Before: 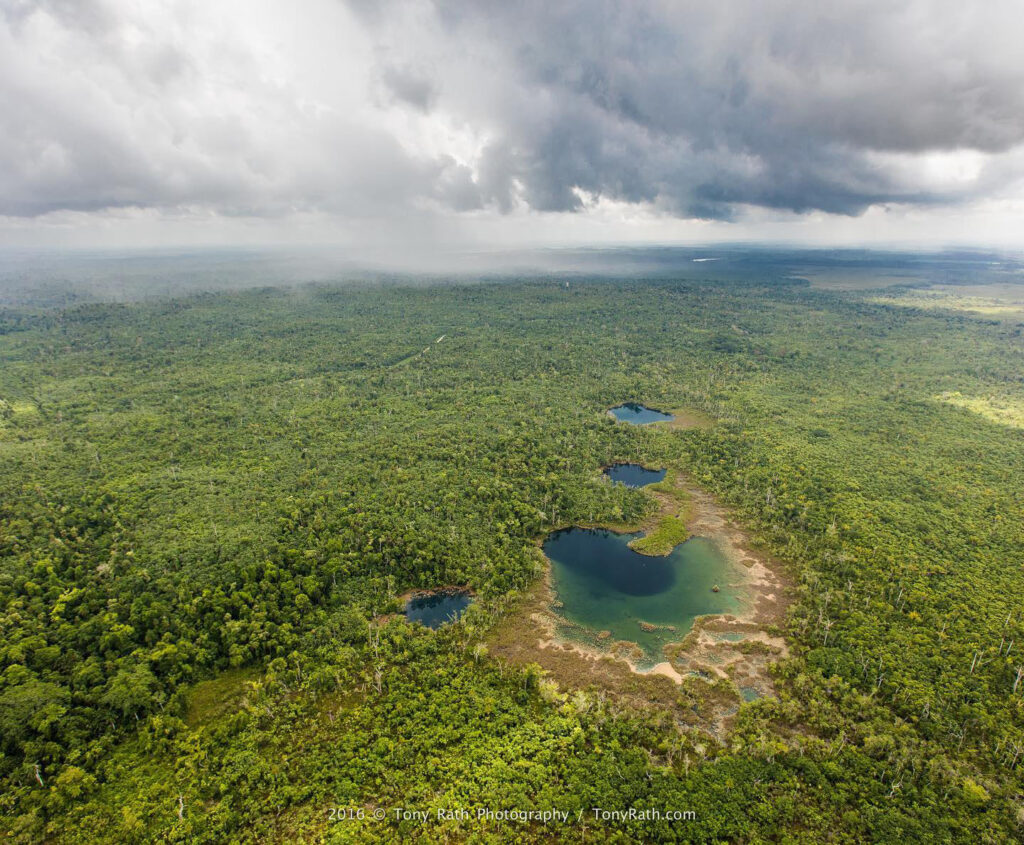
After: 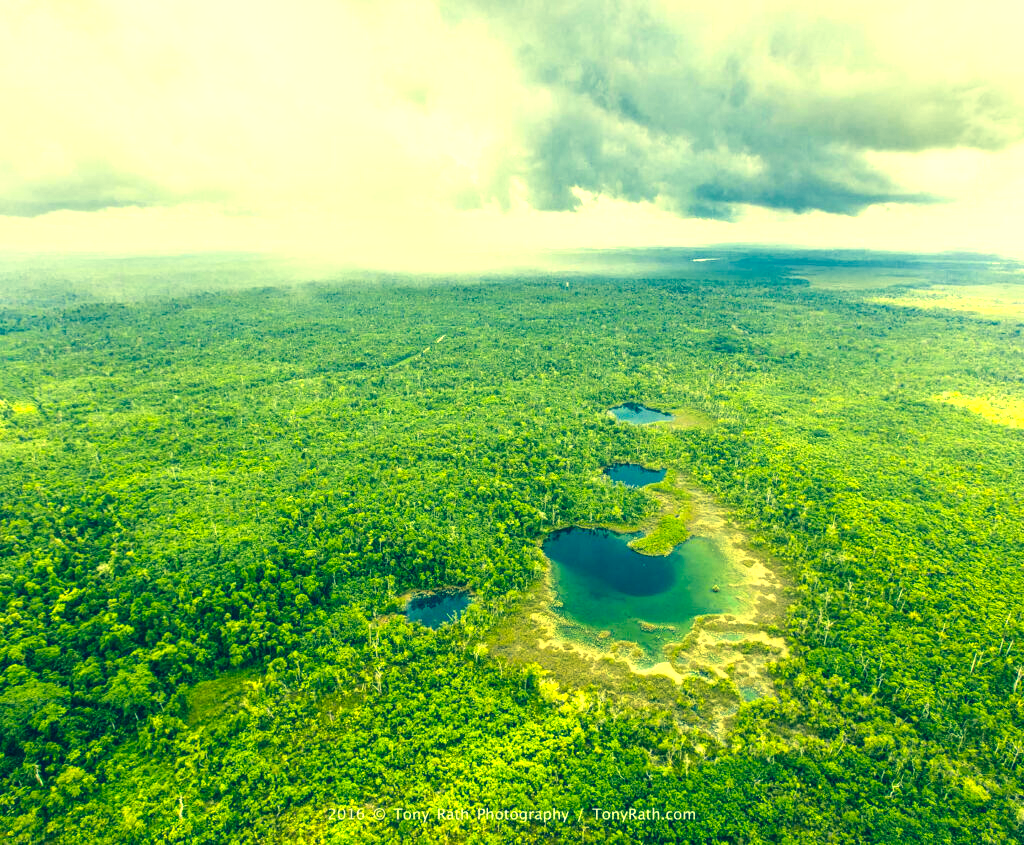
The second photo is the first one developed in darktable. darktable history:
color correction: highlights a* -15.94, highlights b* 39.7, shadows a* -39.95, shadows b* -26.52
local contrast: on, module defaults
exposure: black level correction 0, exposure 1.096 EV, compensate highlight preservation false
